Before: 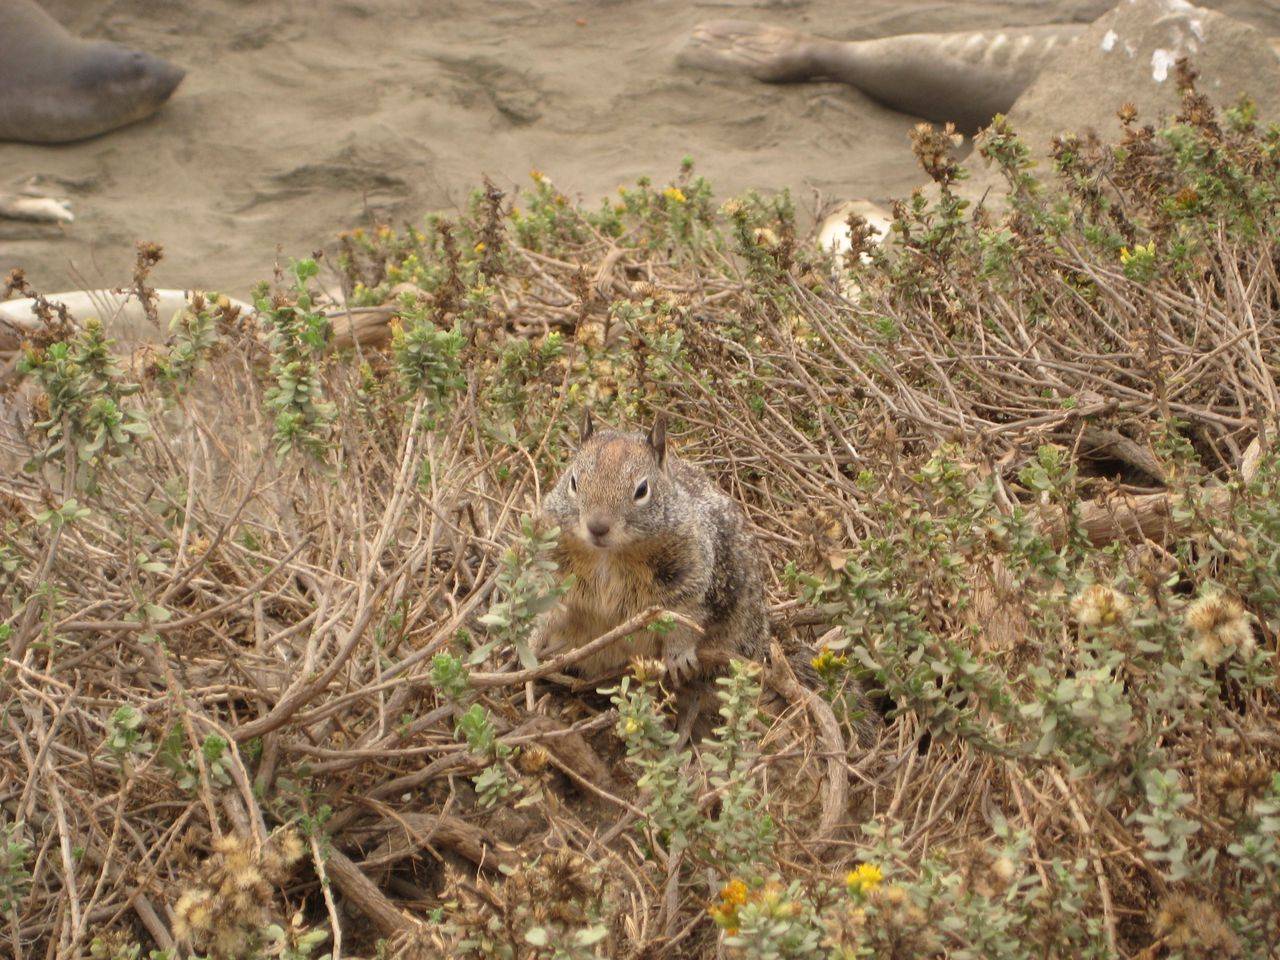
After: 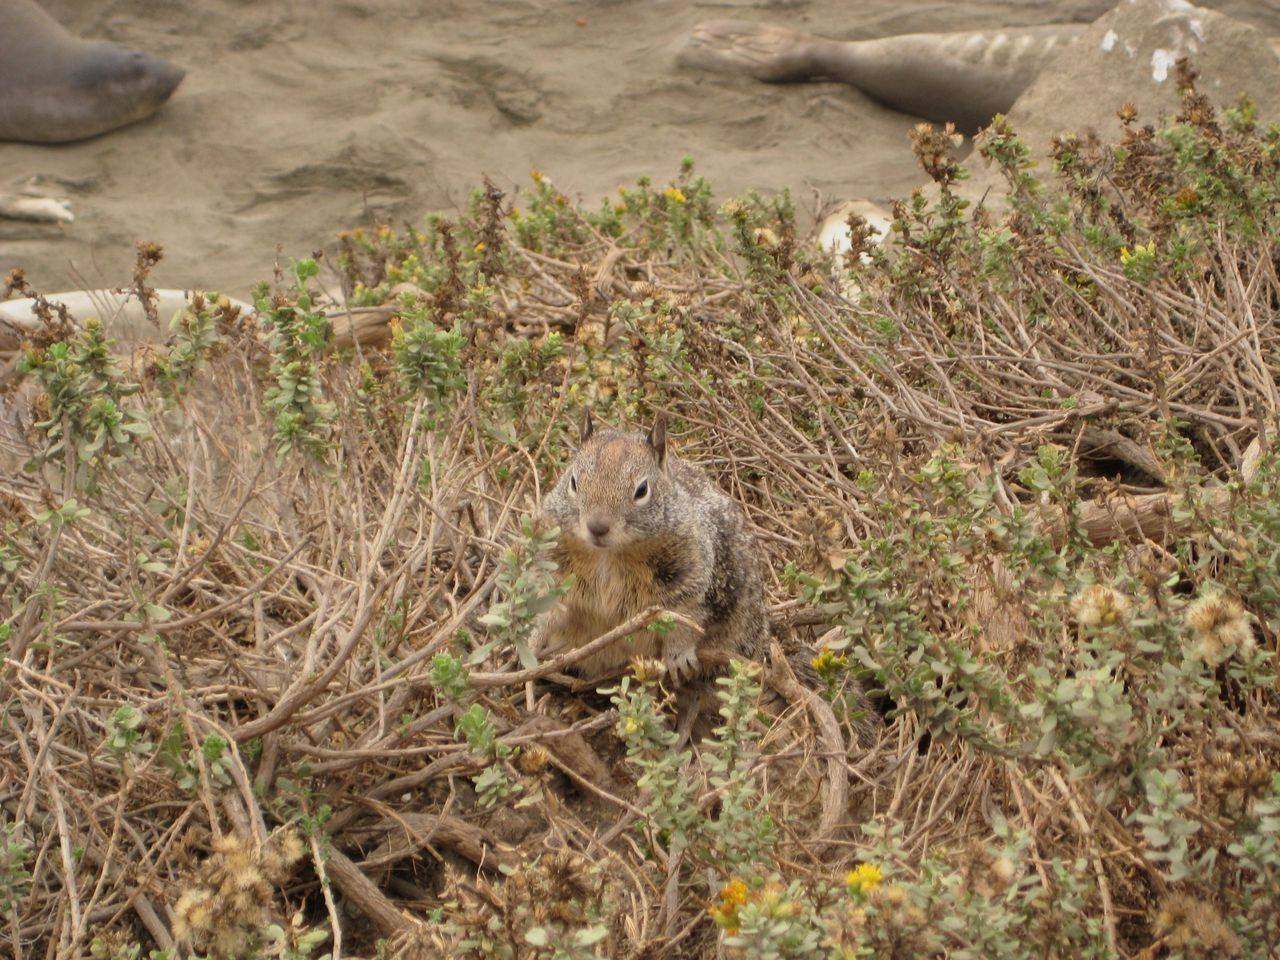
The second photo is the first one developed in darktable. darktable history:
filmic rgb: black relative exposure -11.35 EV, white relative exposure 3.25 EV, hardness 6.68
shadows and highlights: radius 108.05, shadows 41.03, highlights -72.87, low approximation 0.01, soften with gaussian
levels: black 0.049%, levels [0, 0.499, 1]
